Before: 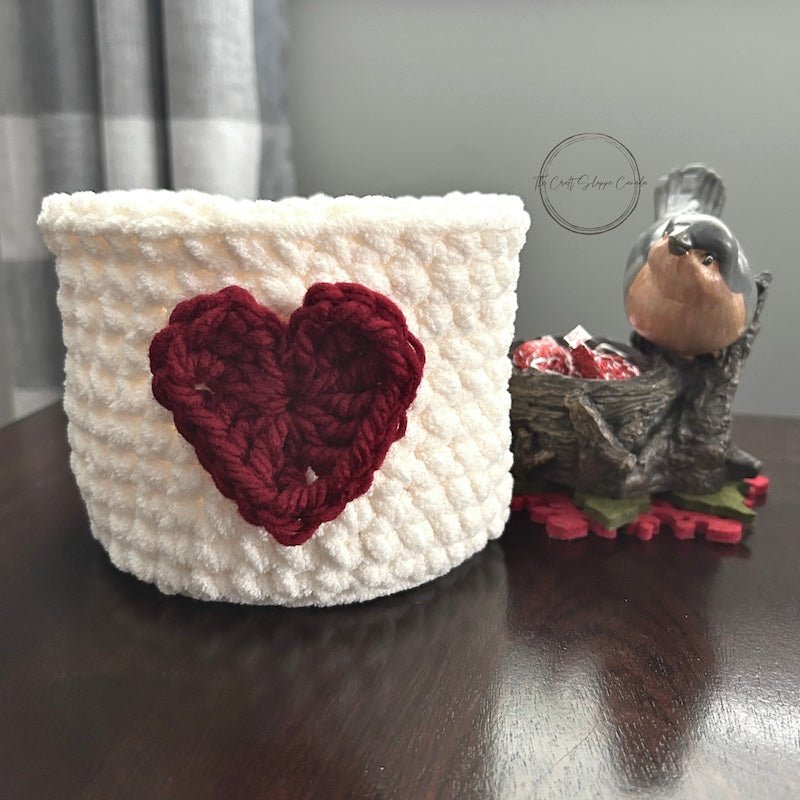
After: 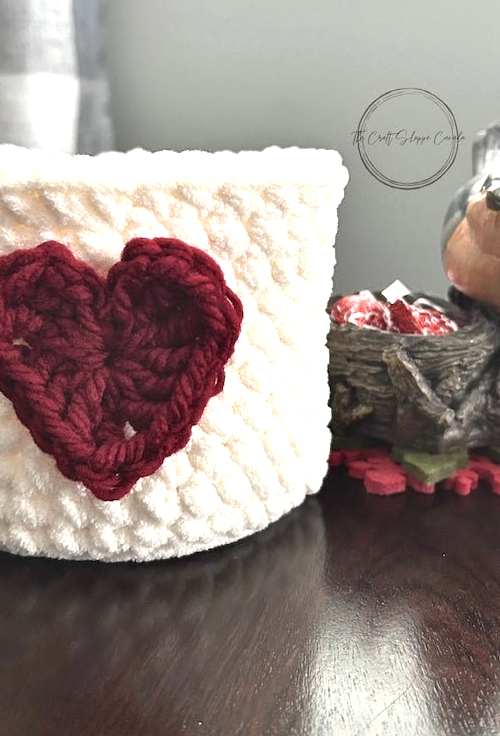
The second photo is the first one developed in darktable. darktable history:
crop and rotate: left 22.784%, top 5.643%, right 14.645%, bottom 2.303%
exposure: black level correction 0, exposure 0.499 EV, compensate highlight preservation false
local contrast: mode bilateral grid, contrast 24, coarseness 49, detail 123%, midtone range 0.2
tone equalizer: on, module defaults
